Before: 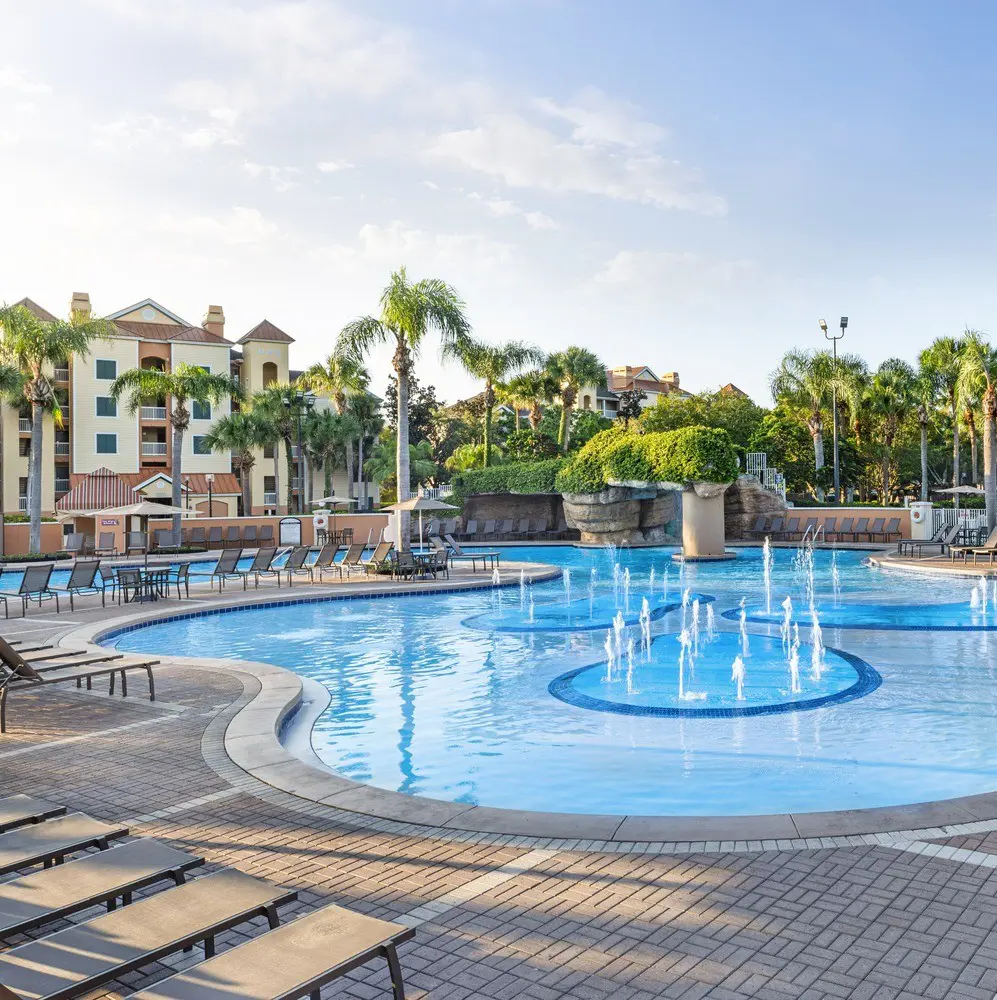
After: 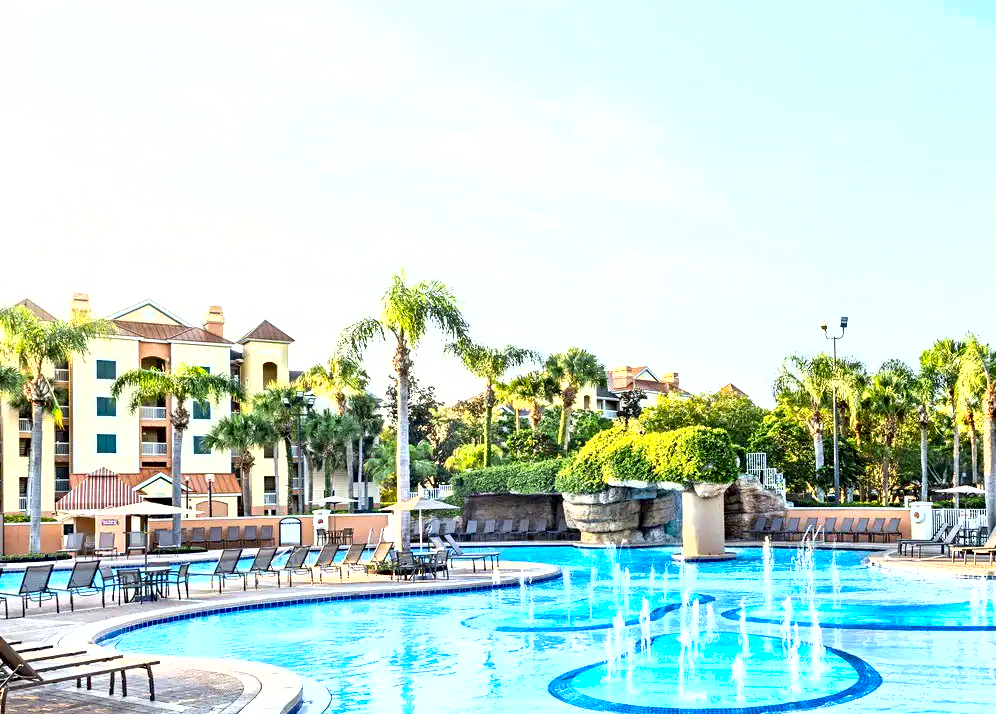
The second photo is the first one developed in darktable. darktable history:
exposure: black level correction 0.008, exposure 0.979 EV, compensate highlight preservation false
haze removal: strength 0.29, distance 0.25, compatibility mode true, adaptive false
crop: bottom 28.576%
tone equalizer: -8 EV -0.417 EV, -7 EV -0.389 EV, -6 EV -0.333 EV, -5 EV -0.222 EV, -3 EV 0.222 EV, -2 EV 0.333 EV, -1 EV 0.389 EV, +0 EV 0.417 EV, edges refinement/feathering 500, mask exposure compensation -1.57 EV, preserve details no
shadows and highlights: shadows 29.61, highlights -30.47, low approximation 0.01, soften with gaussian
